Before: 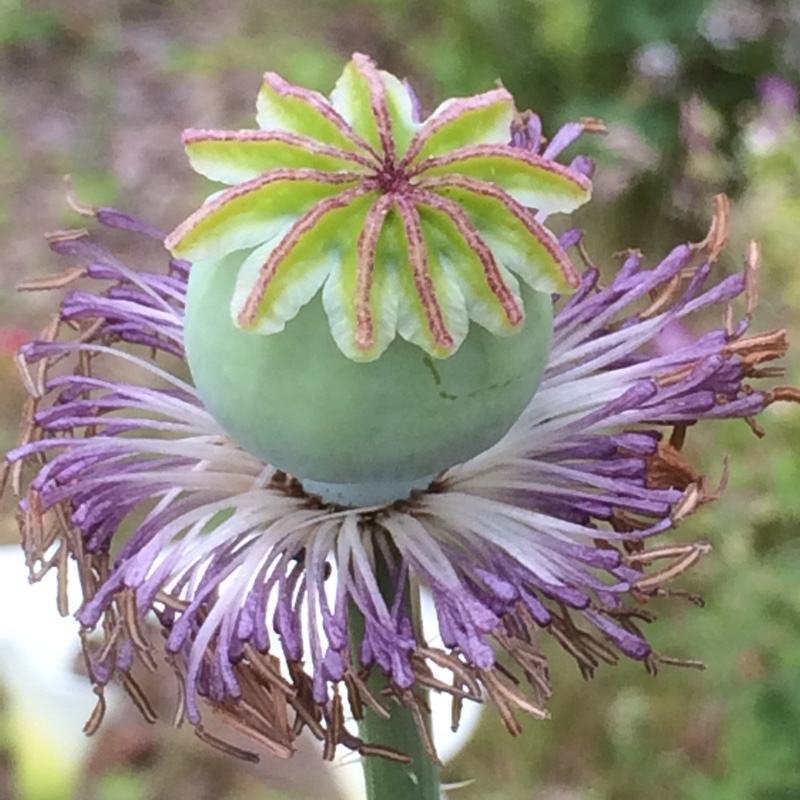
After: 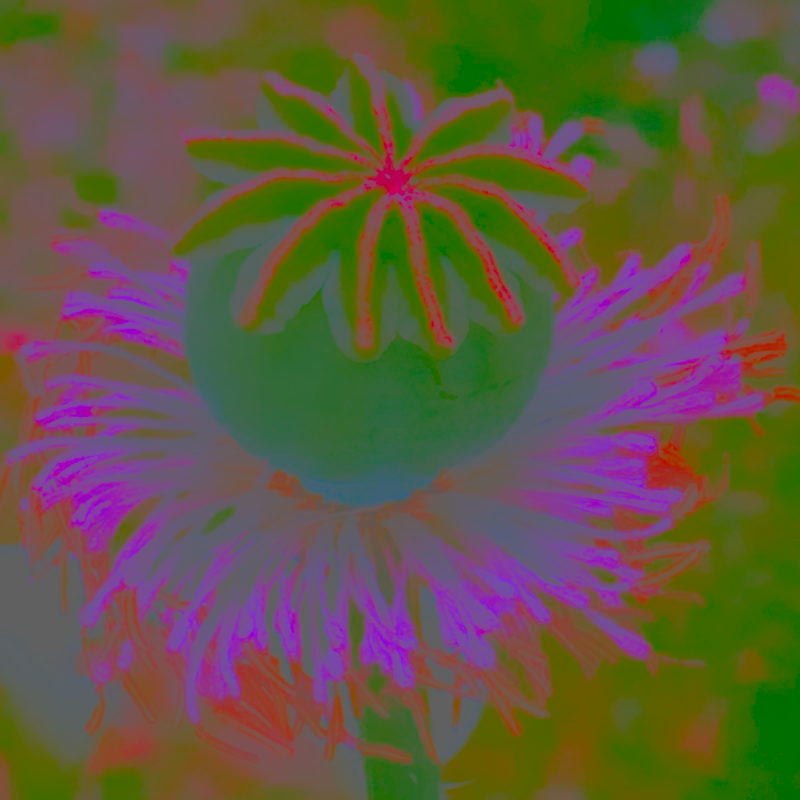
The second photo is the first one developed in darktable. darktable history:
contrast brightness saturation: contrast -0.973, brightness -0.179, saturation 0.738
base curve: curves: ch0 [(0, 0) (0.036, 0.025) (0.121, 0.166) (0.206, 0.329) (0.605, 0.79) (1, 1)], preserve colors none
local contrast: on, module defaults
